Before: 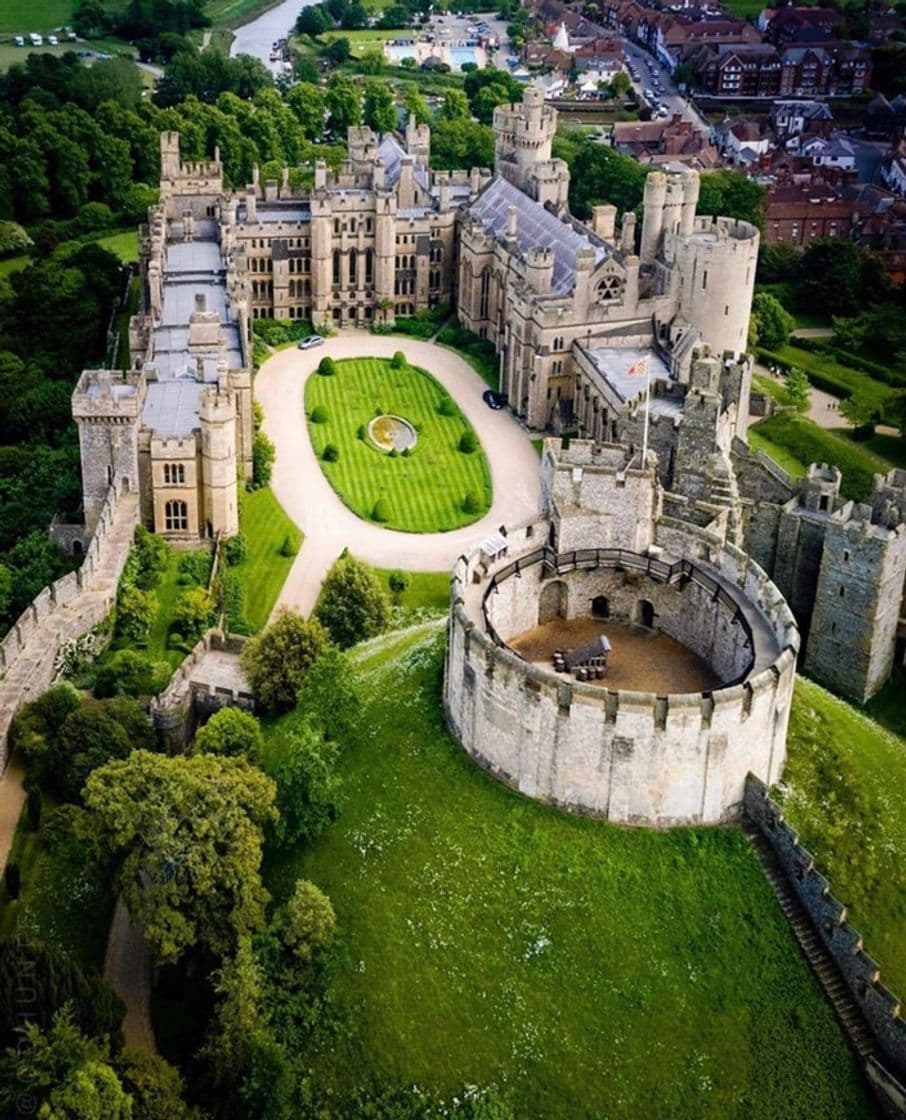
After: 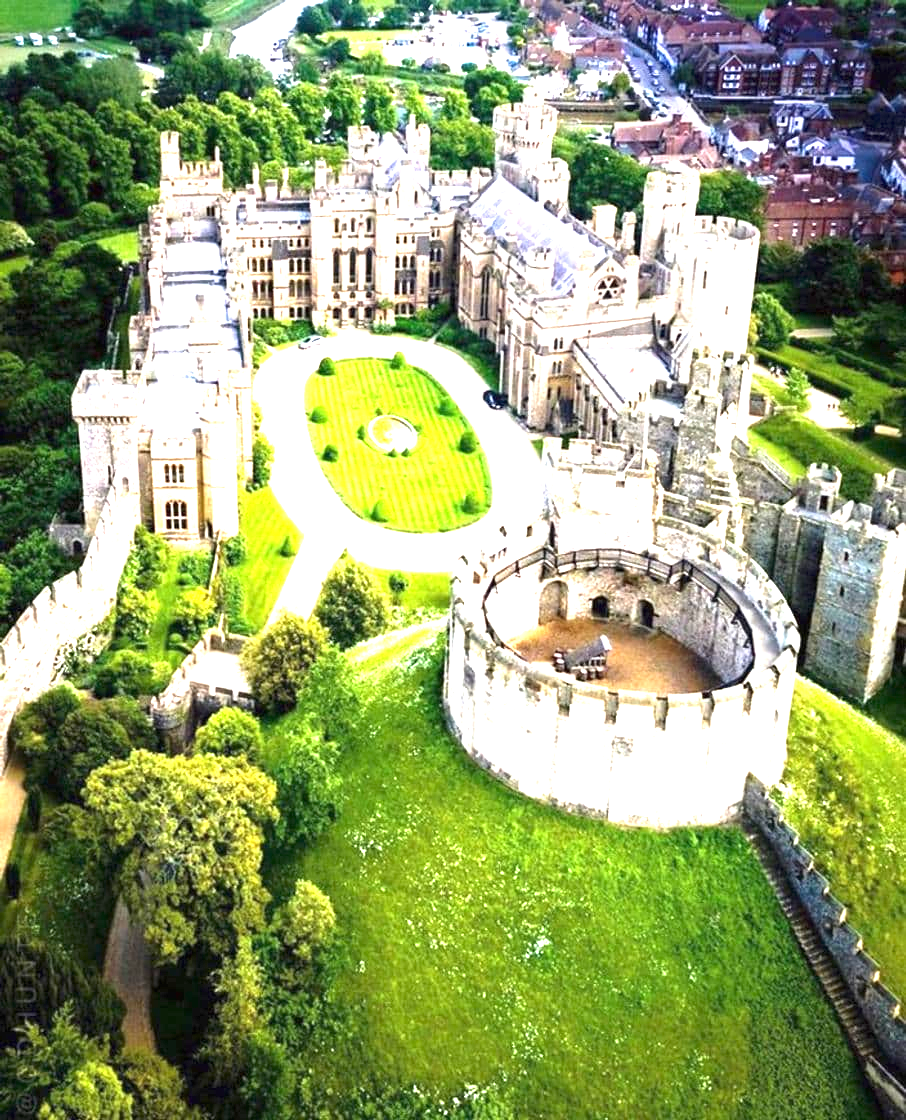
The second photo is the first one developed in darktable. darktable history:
exposure: black level correction 0, exposure 1.988 EV, compensate exposure bias true, compensate highlight preservation false
